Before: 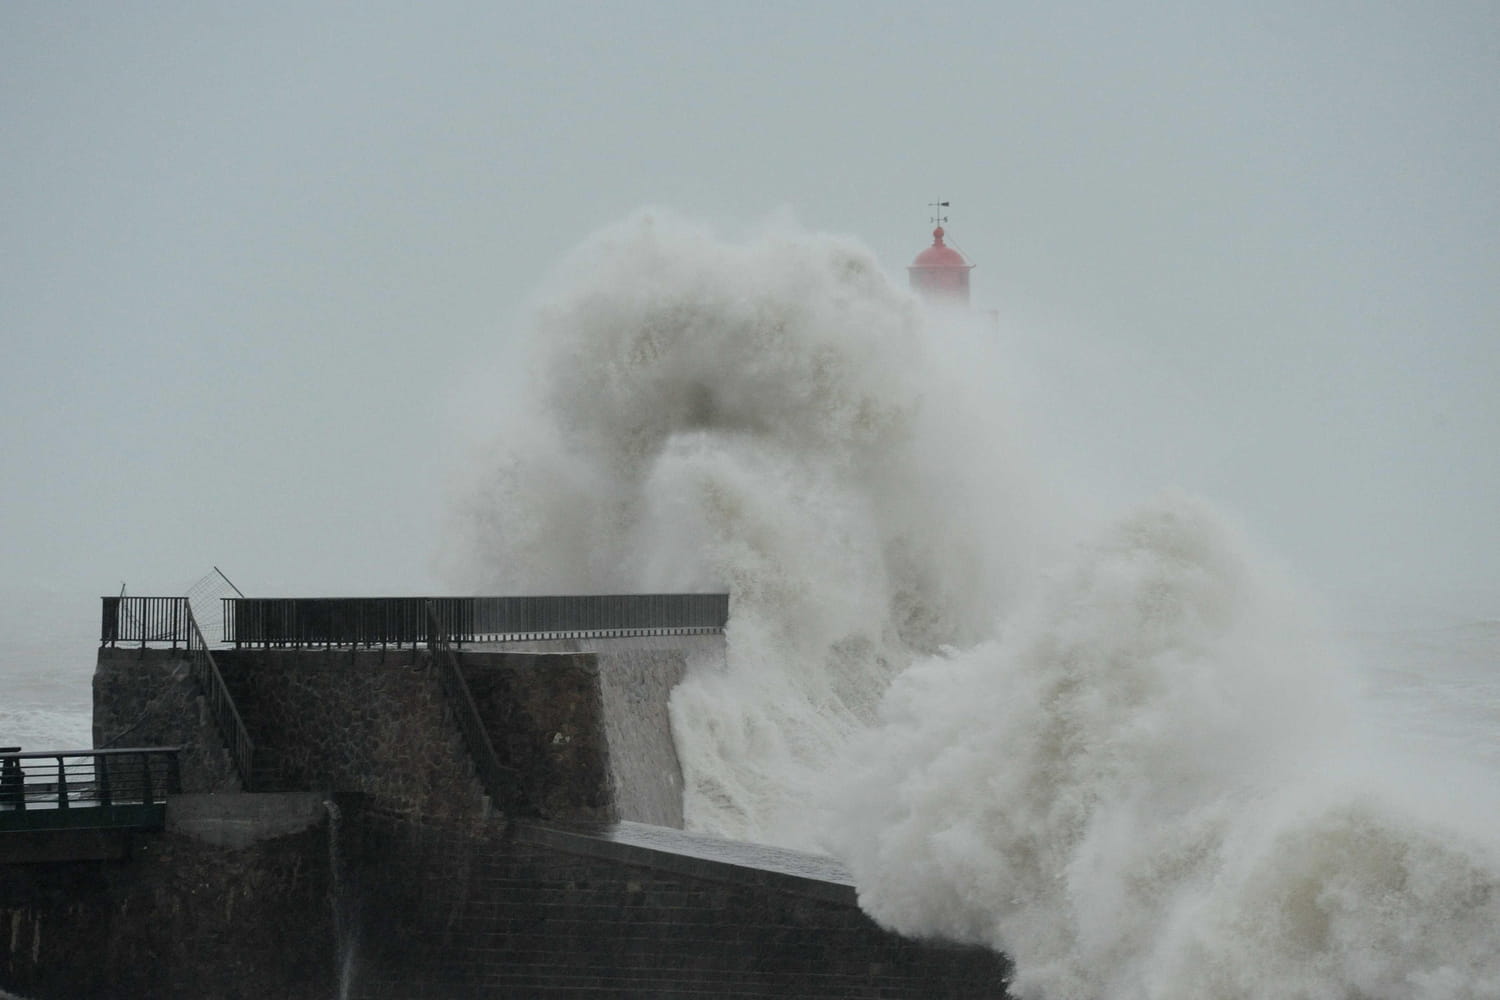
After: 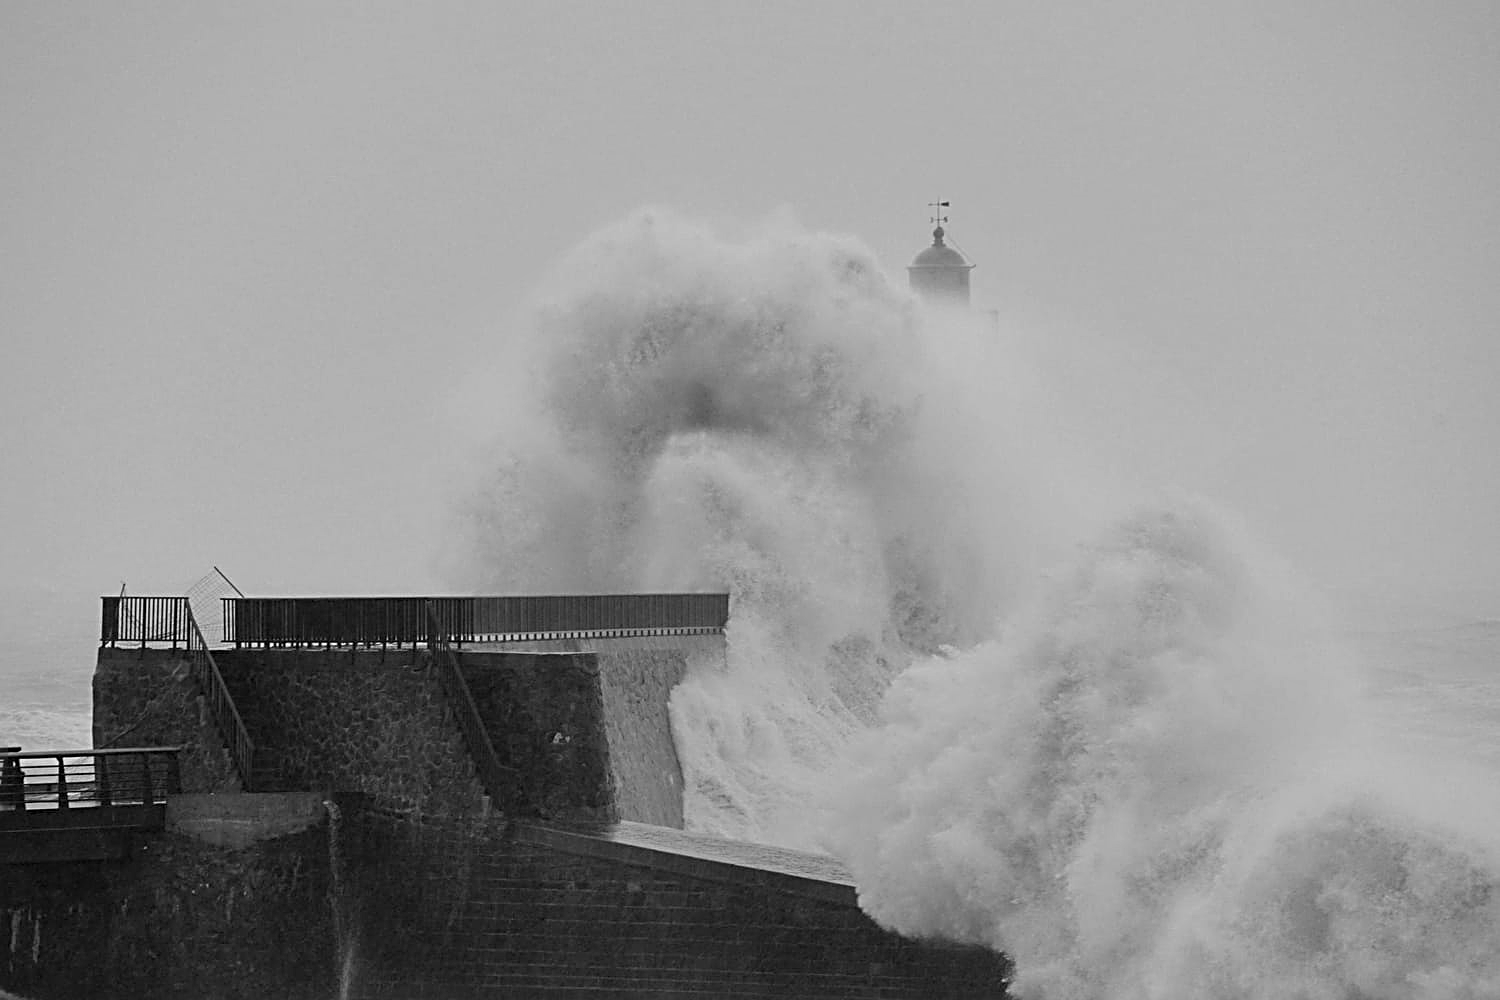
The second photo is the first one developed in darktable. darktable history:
color calibration: output gray [0.267, 0.423, 0.261, 0], gray › normalize channels true, illuminant custom, x 0.388, y 0.387, temperature 3813.14 K, gamut compression 0.001
sharpen: radius 2.845, amount 0.71
shadows and highlights: shadows 37.34, highlights -27.26, soften with gaussian
